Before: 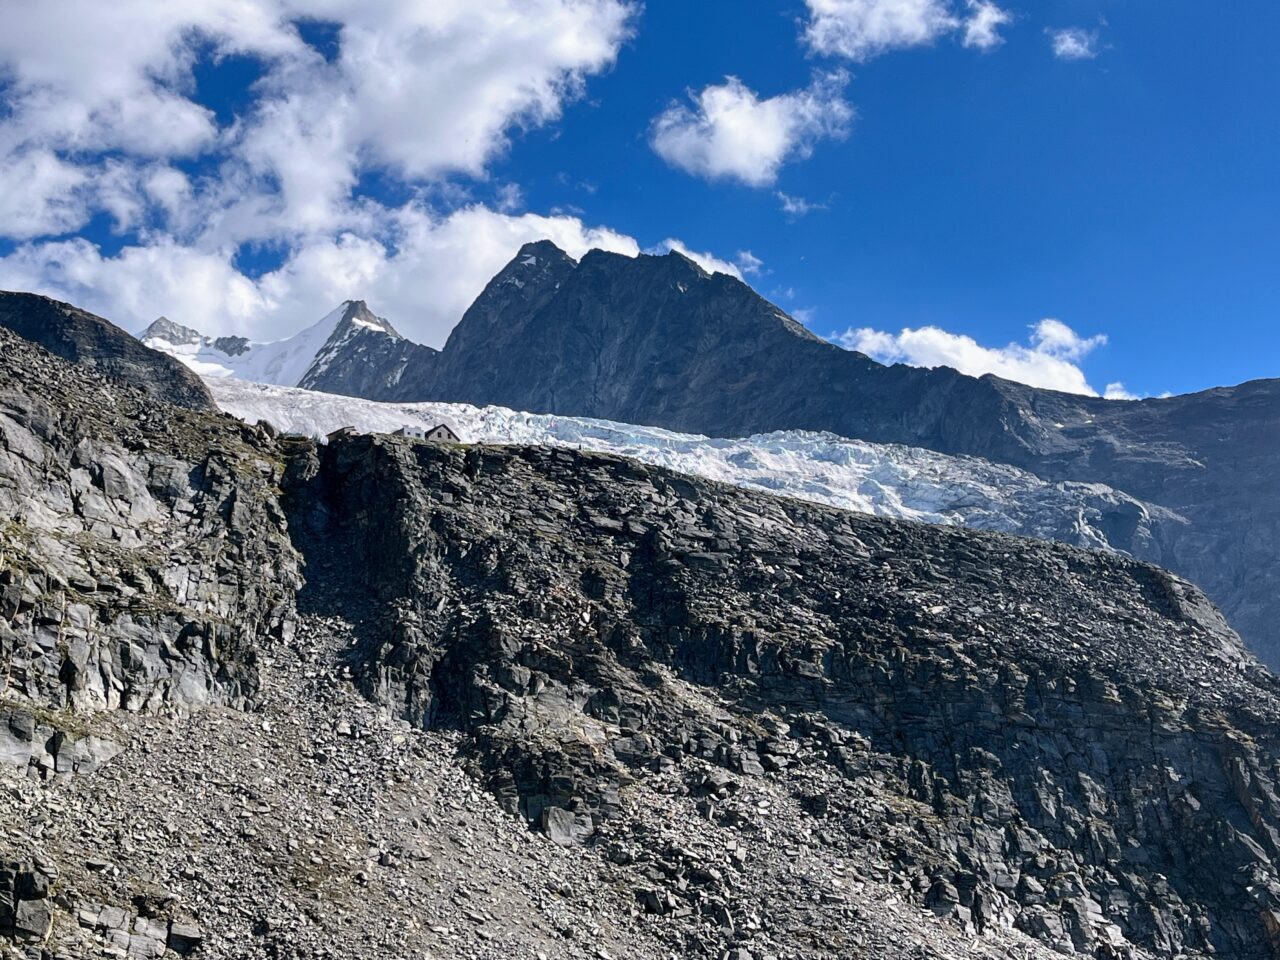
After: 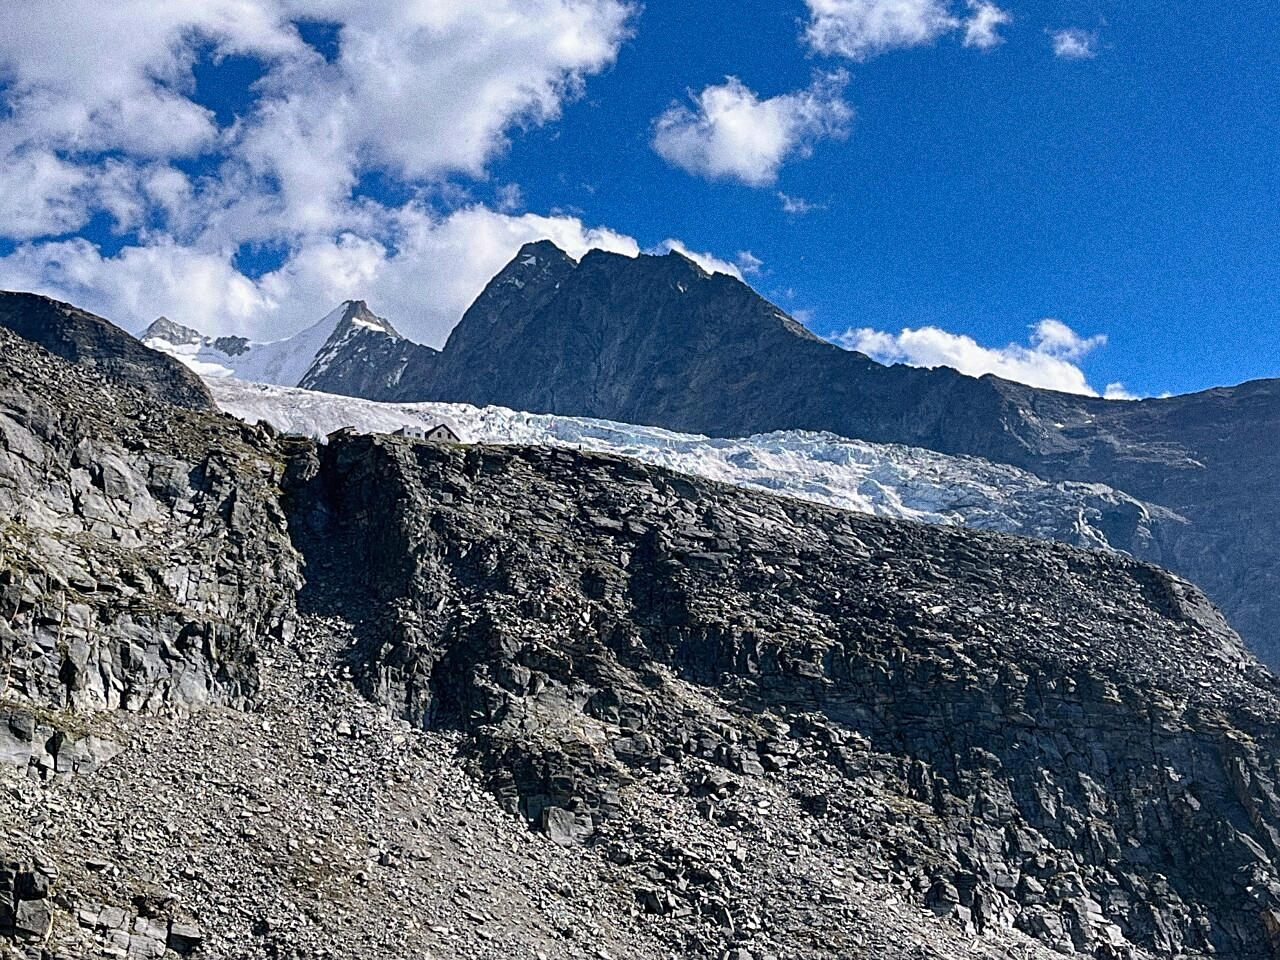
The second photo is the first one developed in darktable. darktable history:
grain: coarseness 0.09 ISO, strength 40%
haze removal: compatibility mode true, adaptive false
sharpen: on, module defaults
local contrast: mode bilateral grid, contrast 100, coarseness 100, detail 91%, midtone range 0.2
